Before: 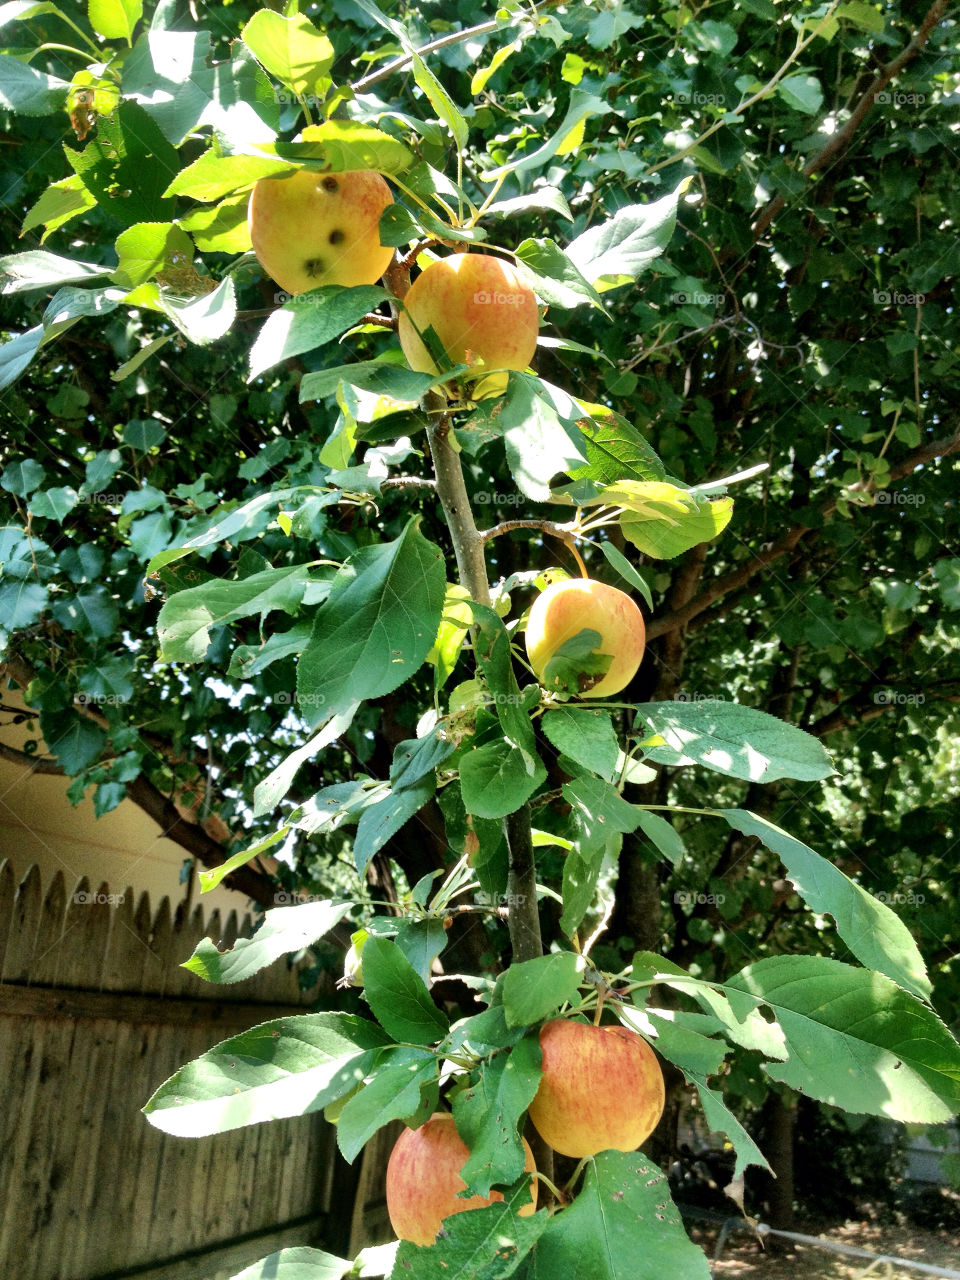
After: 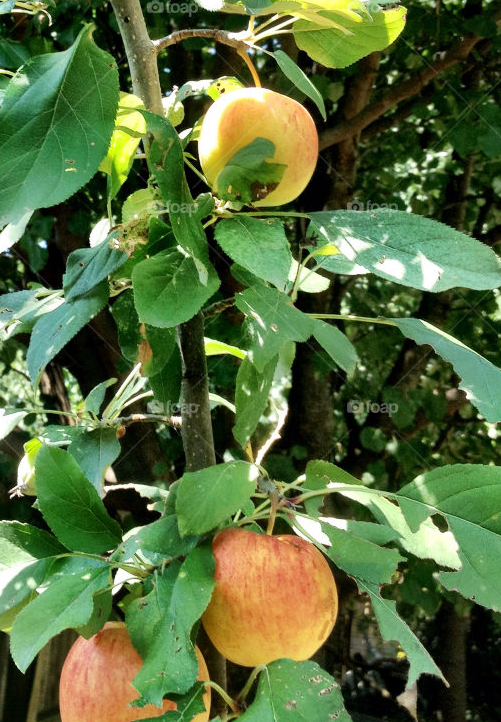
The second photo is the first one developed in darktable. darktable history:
crop: left 34.084%, top 38.408%, right 13.633%, bottom 5.155%
